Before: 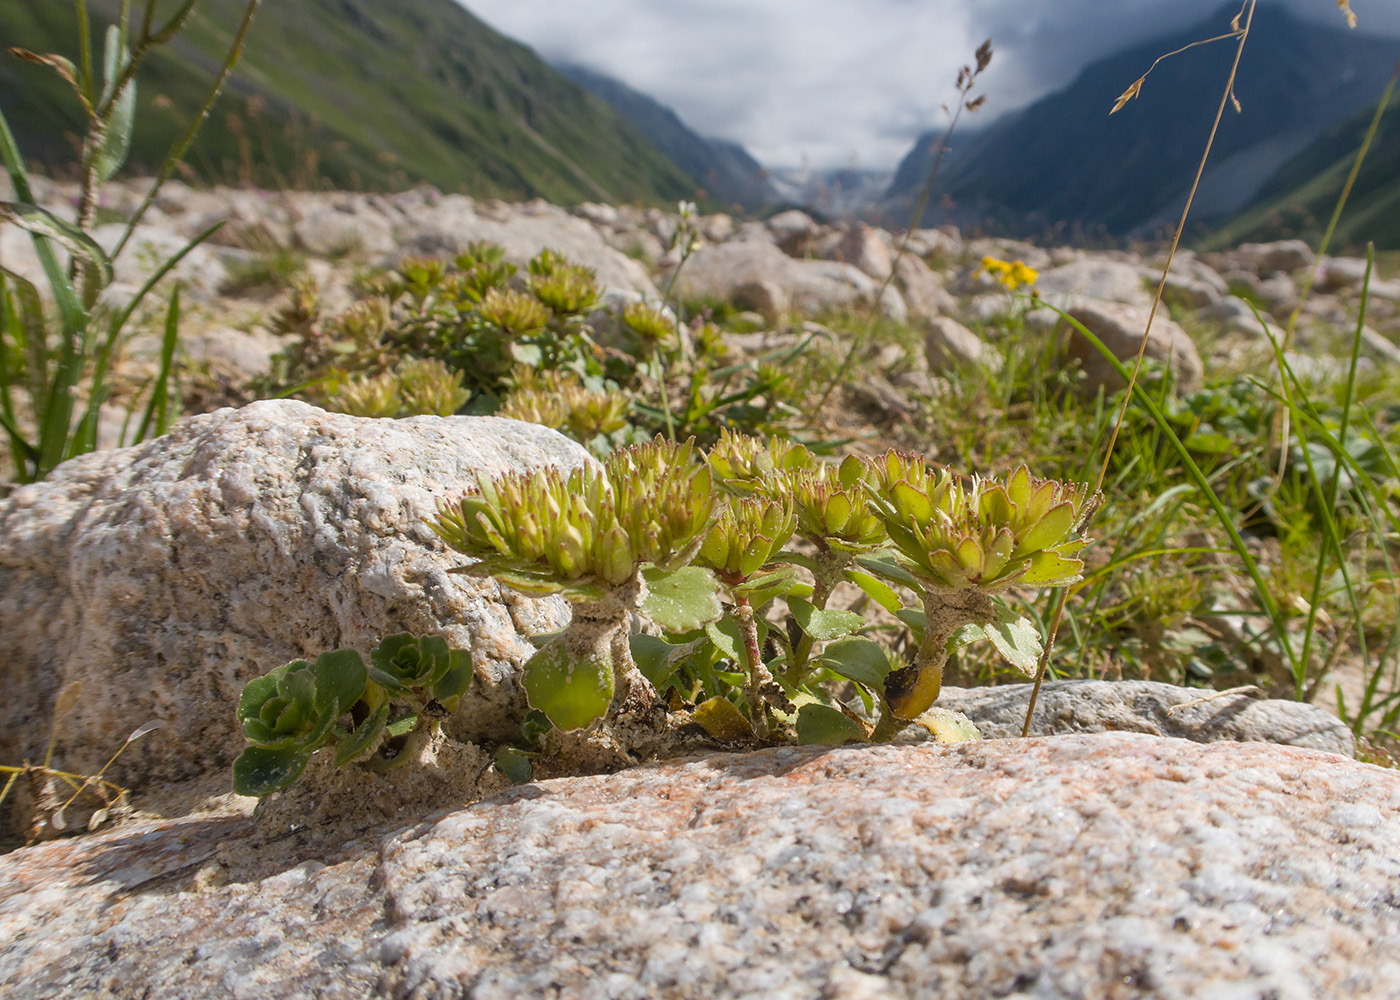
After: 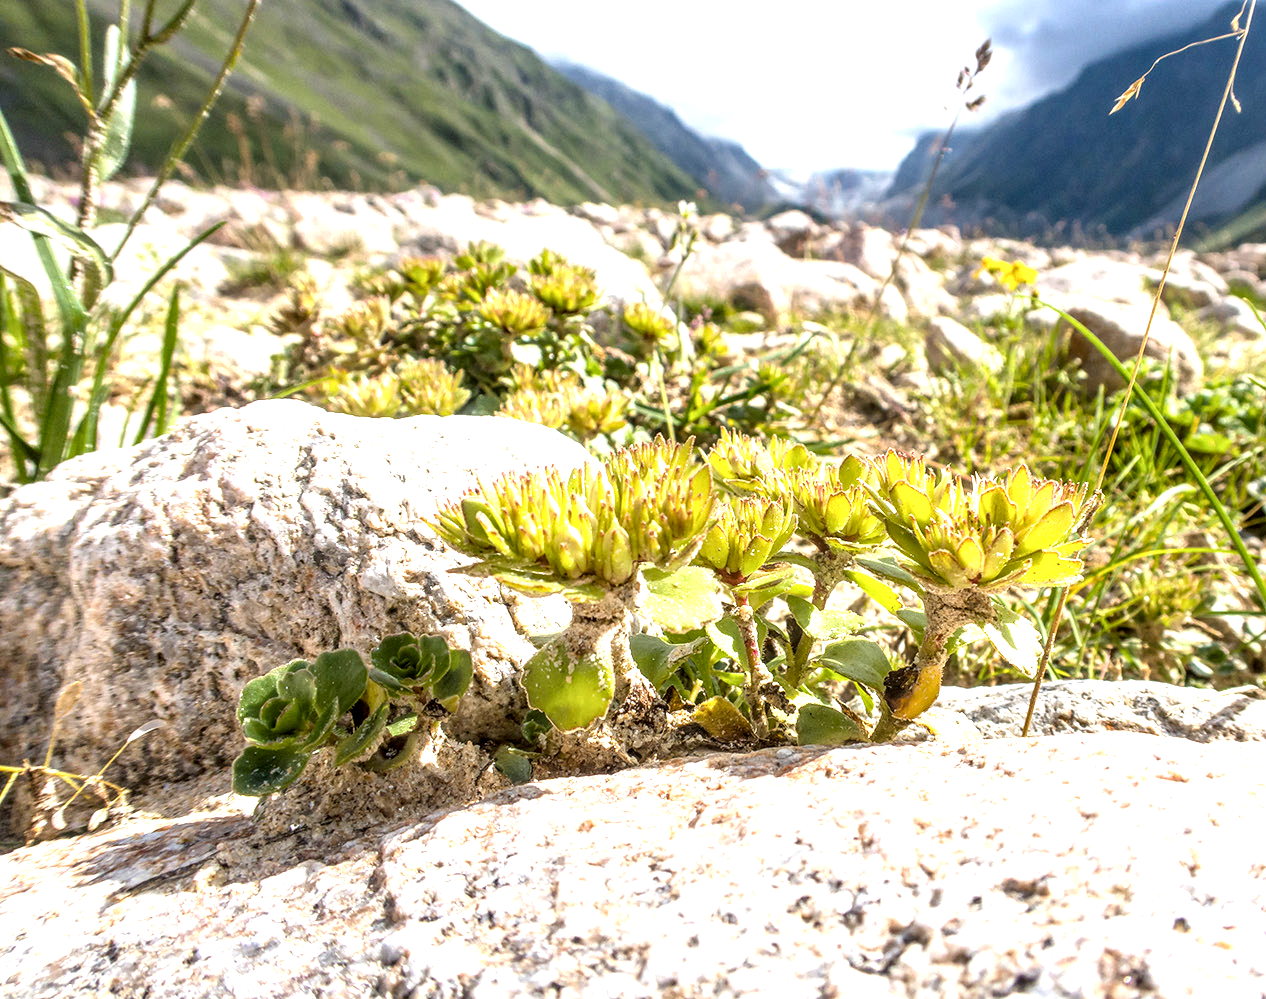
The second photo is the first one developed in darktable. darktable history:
contrast brightness saturation: contrast 0.1, brightness 0.02, saturation 0.02
local contrast: highlights 60%, shadows 60%, detail 160%
exposure: black level correction 0, exposure 1.379 EV, compensate exposure bias true, compensate highlight preservation false
crop: right 9.509%, bottom 0.031%
